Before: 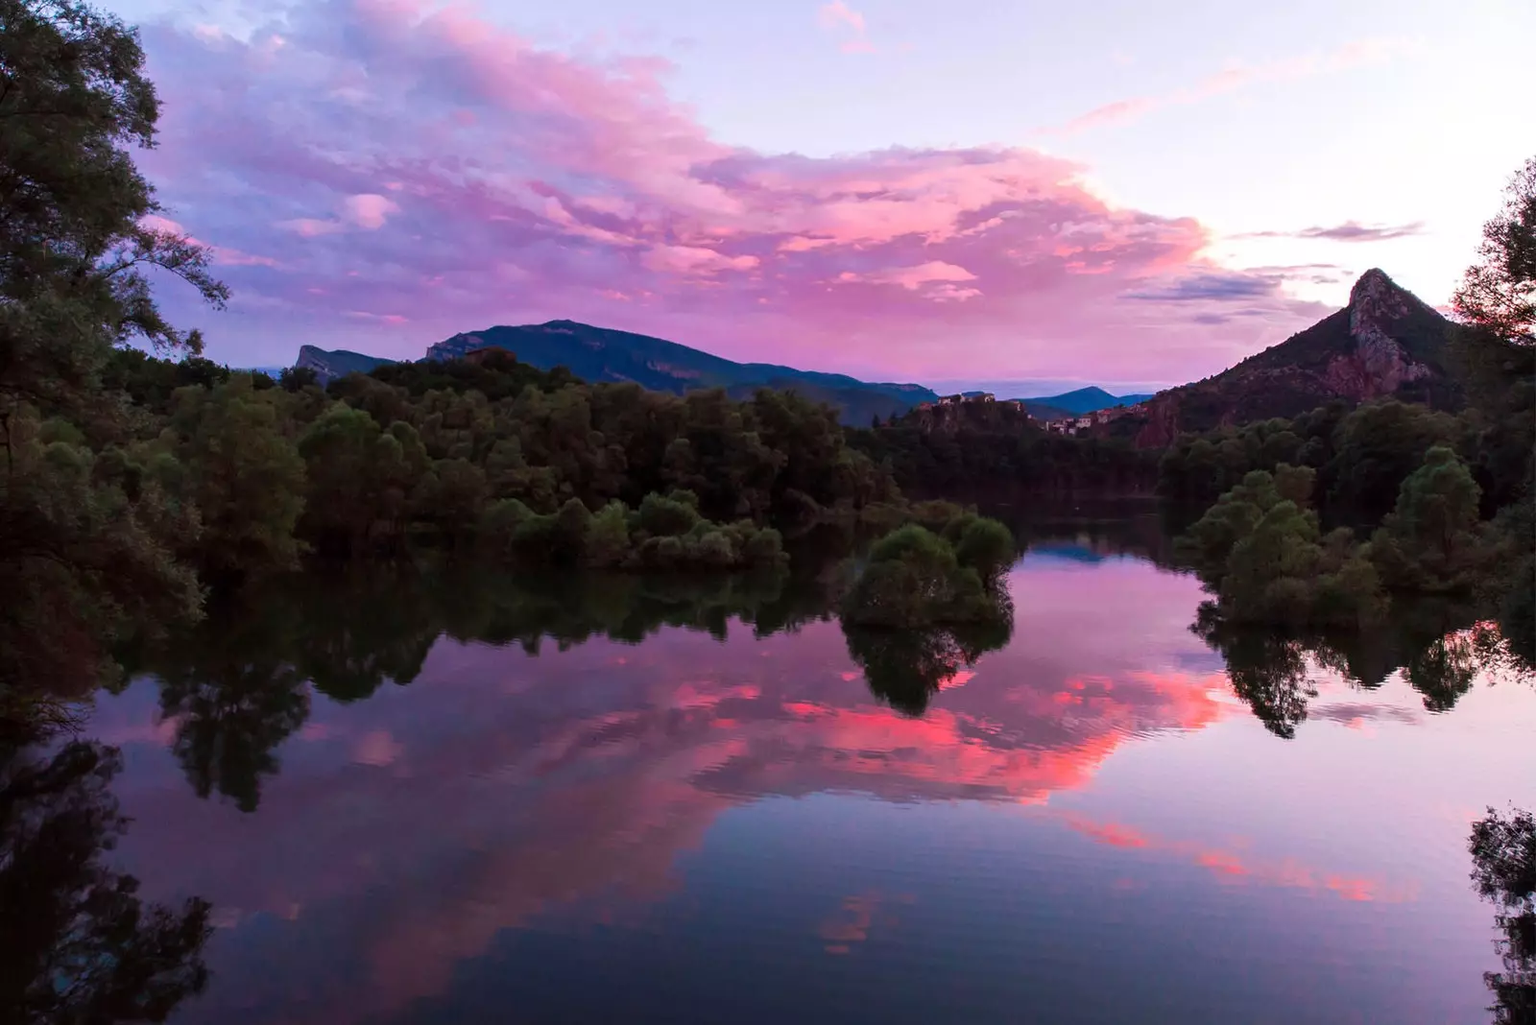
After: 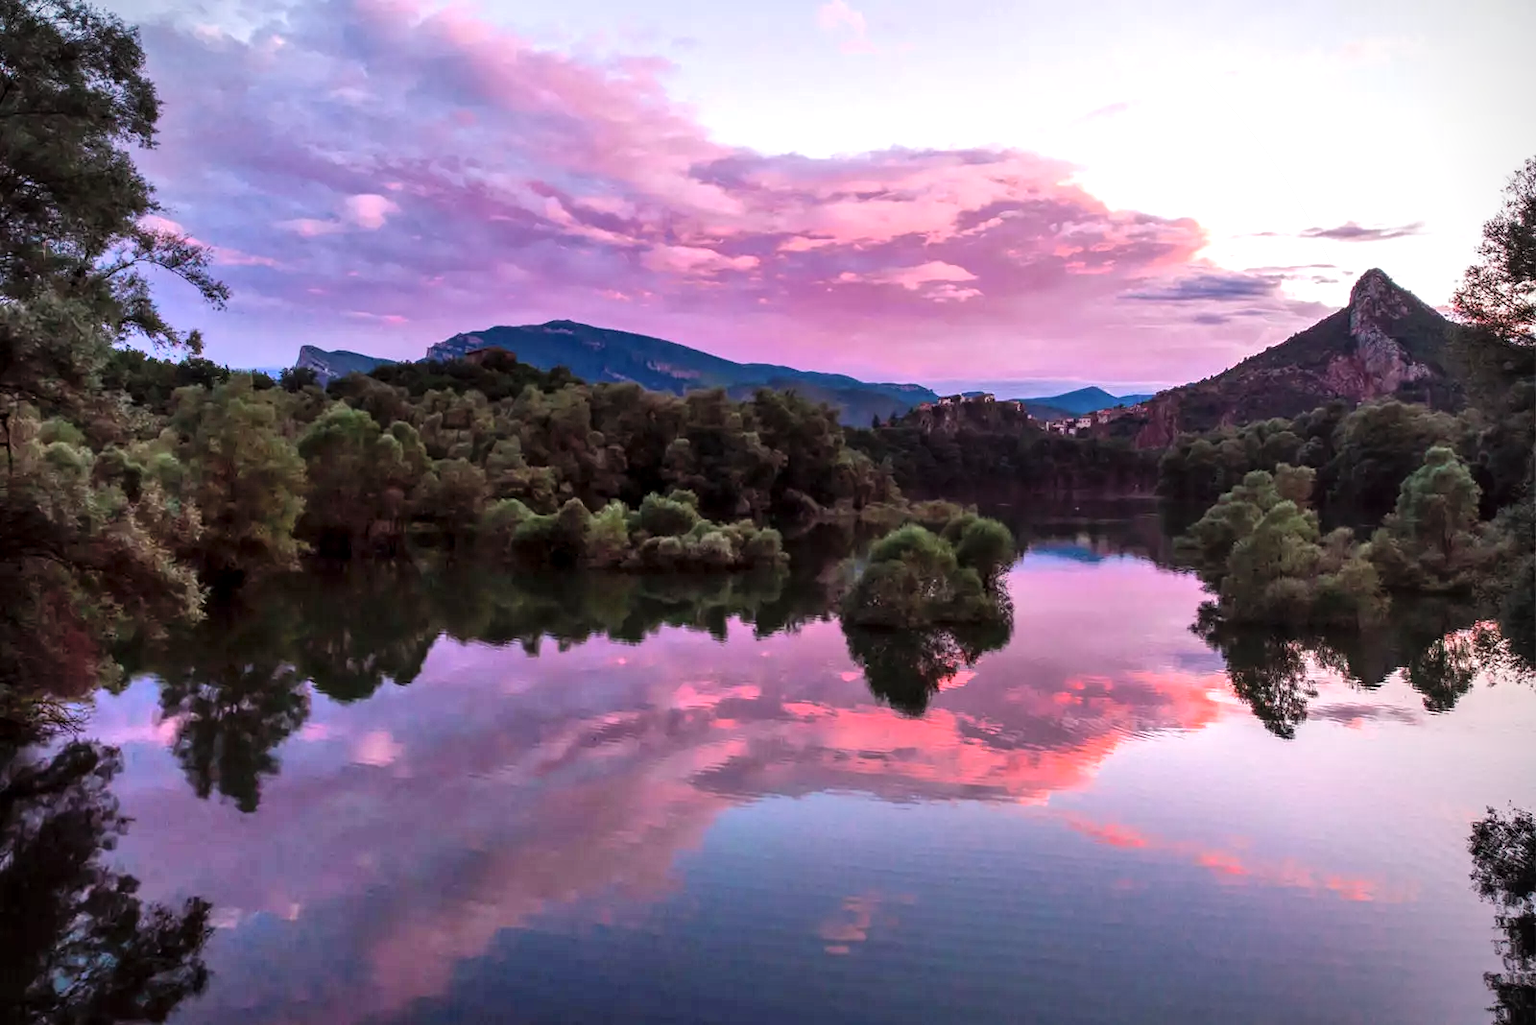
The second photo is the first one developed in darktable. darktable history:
local contrast: detail 130%
shadows and highlights: radius 110.8, shadows 51.16, white point adjustment 9.03, highlights -3.09, soften with gaussian
vignetting: unbound false
base curve: curves: ch0 [(0, 0) (0.472, 0.455) (1, 1)], preserve colors none
